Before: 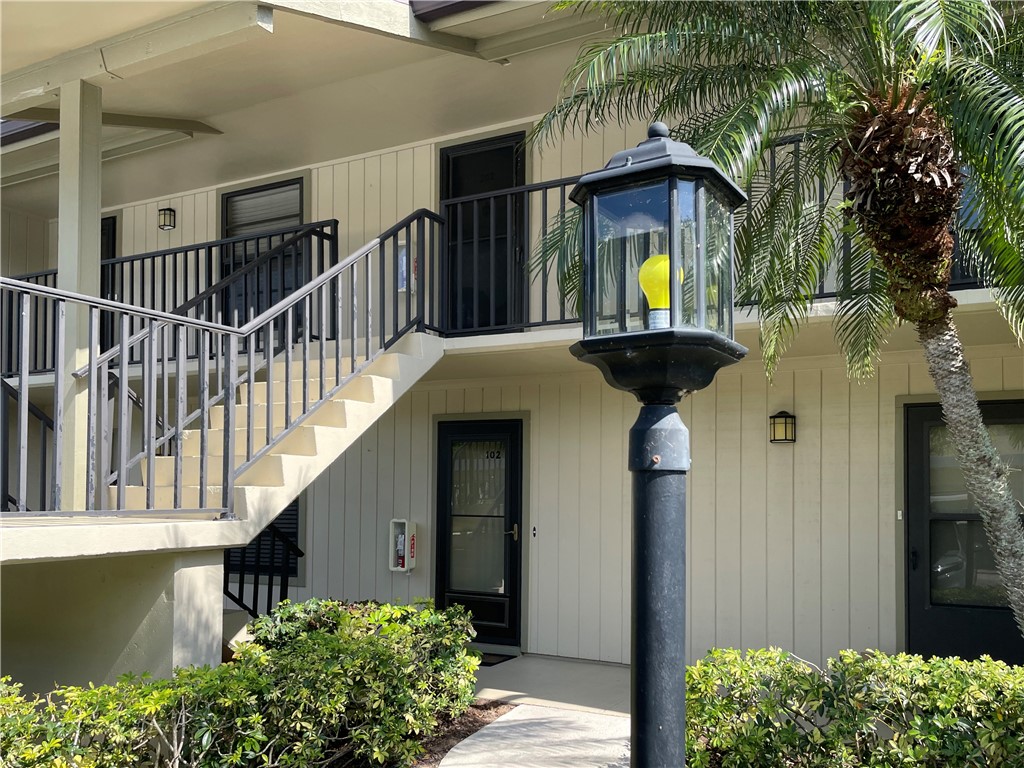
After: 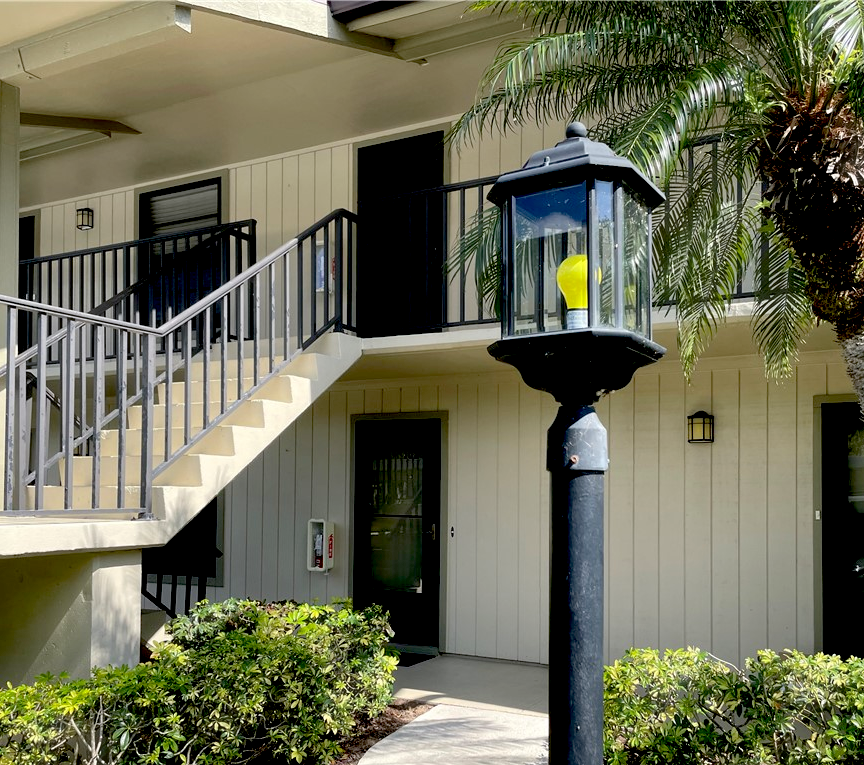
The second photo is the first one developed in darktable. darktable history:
exposure: black level correction 0.047, exposure 0.013 EV, compensate highlight preservation false
haze removal: strength -0.1, adaptive false
crop: left 8.026%, right 7.374%
